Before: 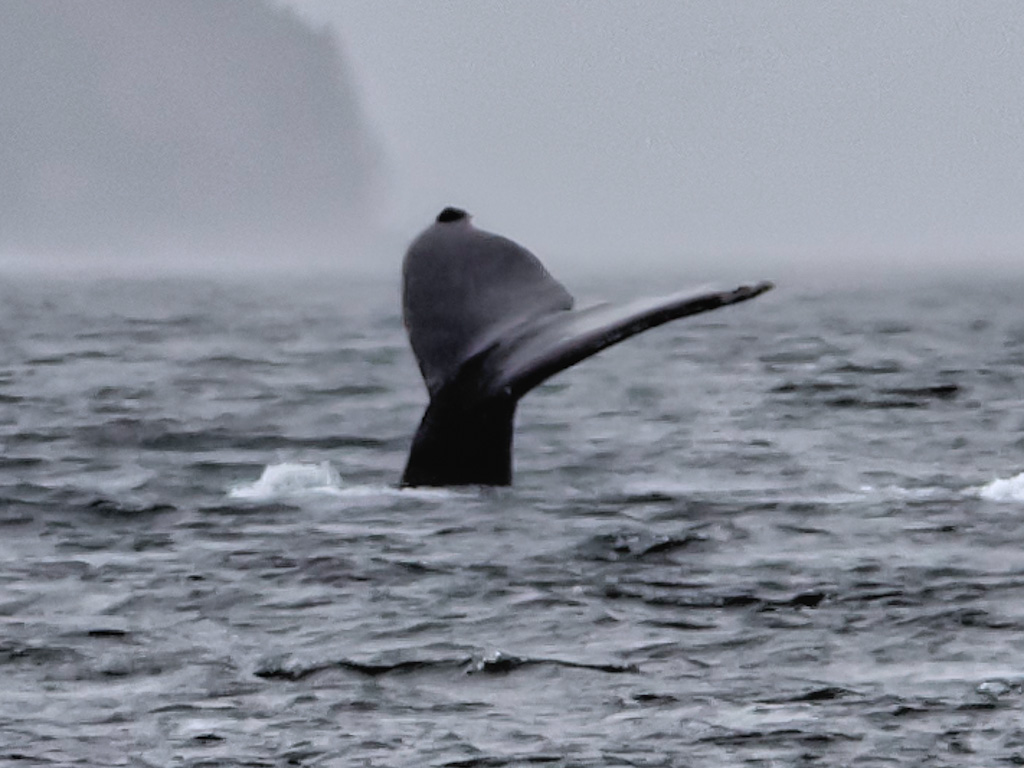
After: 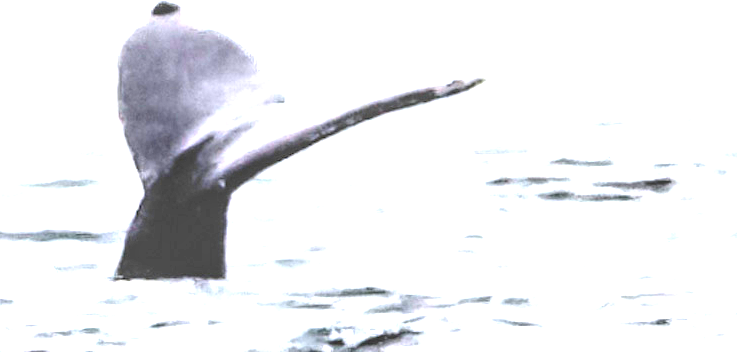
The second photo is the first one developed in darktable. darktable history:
crop and rotate: left 27.938%, top 27.046%, bottom 27.046%
local contrast: on, module defaults
exposure: exposure 3 EV, compensate highlight preservation false
